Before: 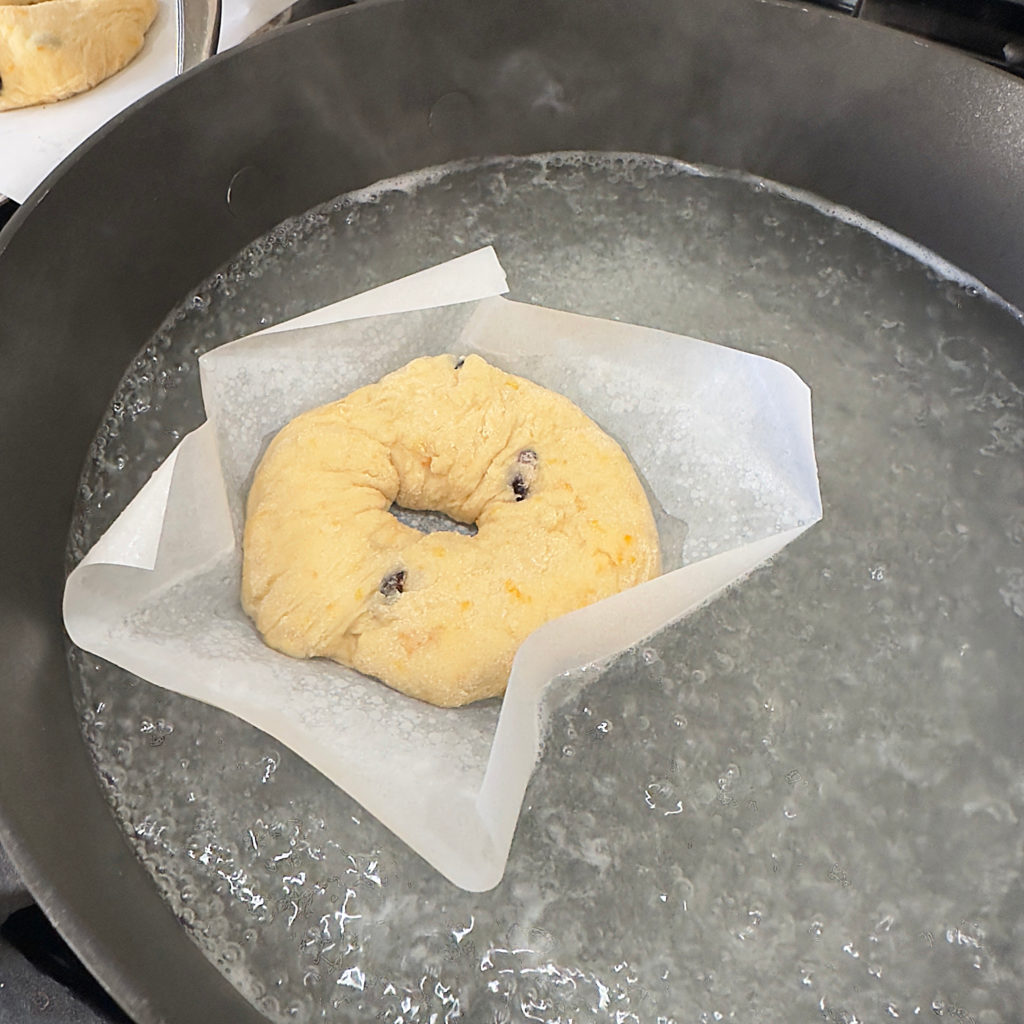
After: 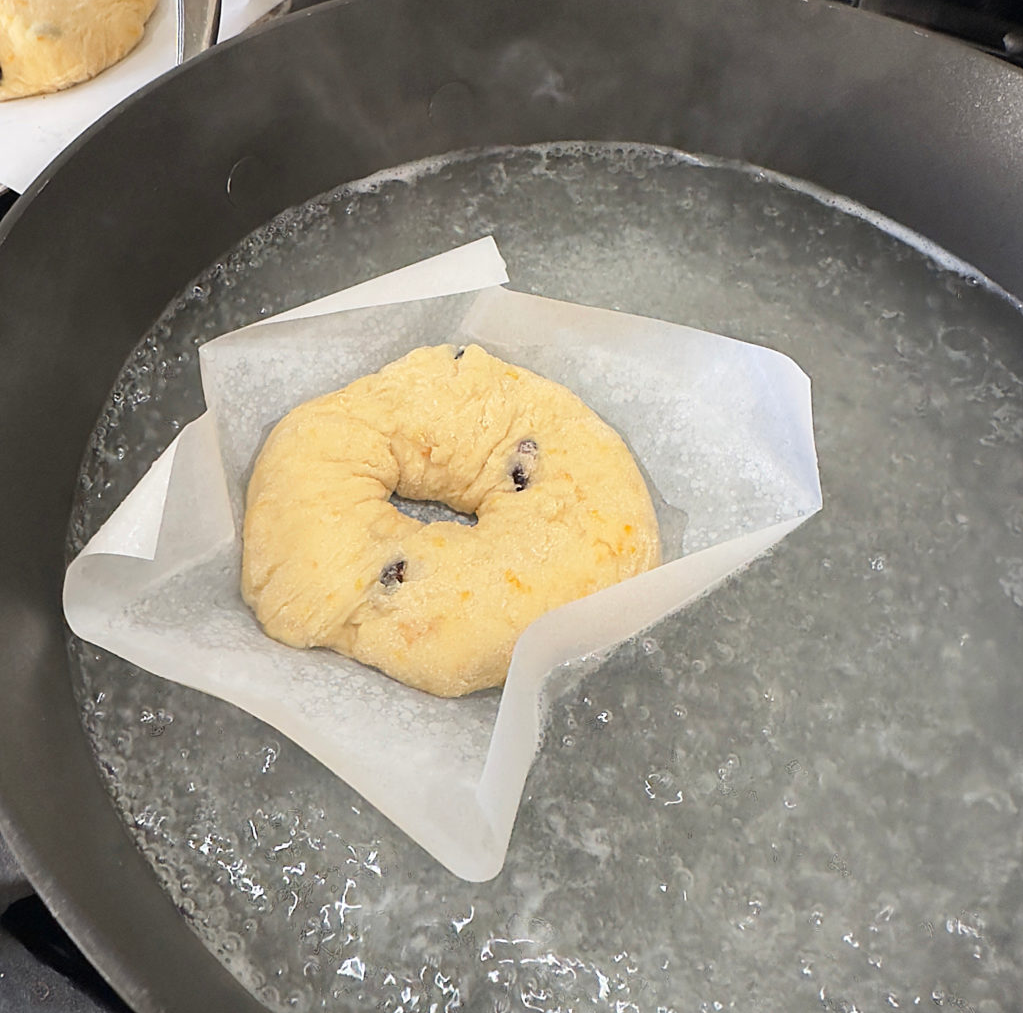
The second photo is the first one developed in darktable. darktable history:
exposure: exposure 0 EV, compensate highlight preservation false
crop: top 1.049%, right 0.001%
